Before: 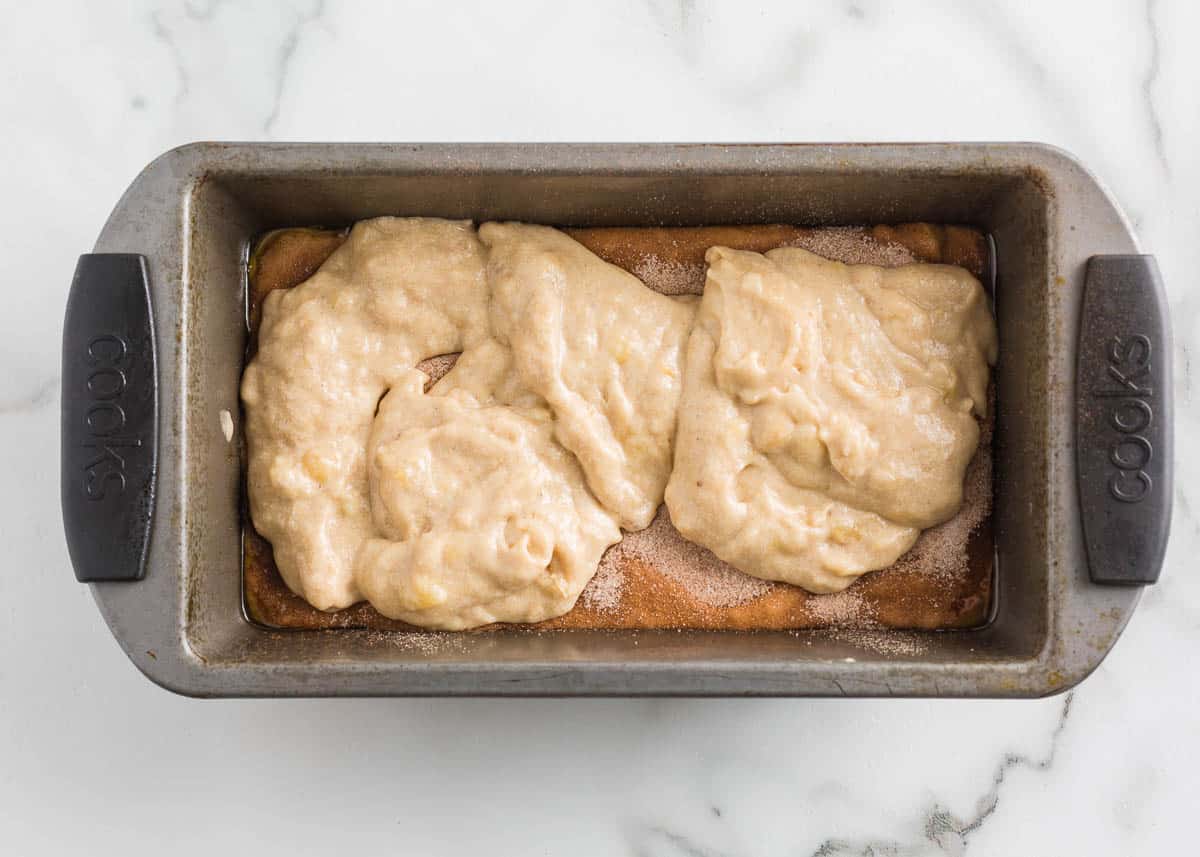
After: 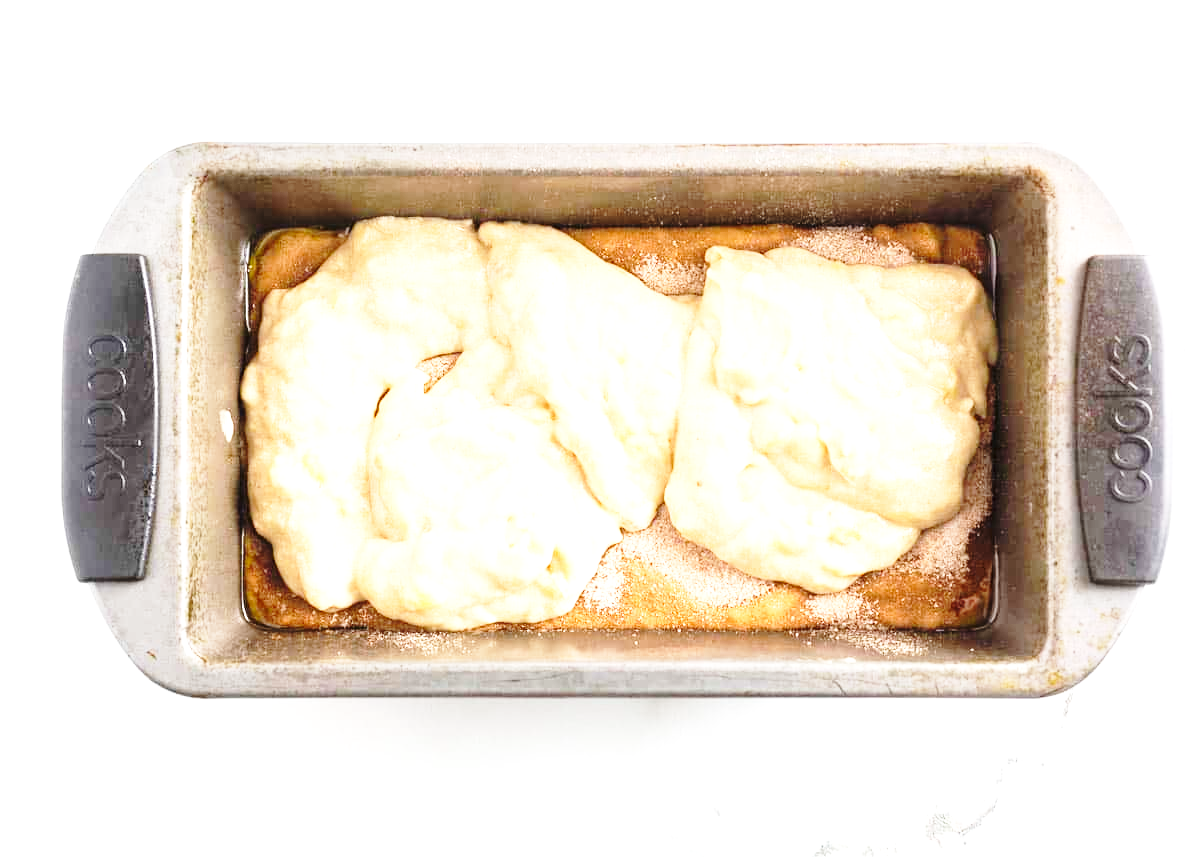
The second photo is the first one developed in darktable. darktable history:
exposure: black level correction 0, exposure 1.2 EV, compensate highlight preservation false
base curve: curves: ch0 [(0, 0) (0.028, 0.03) (0.121, 0.232) (0.46, 0.748) (0.859, 0.968) (1, 1)], preserve colors none
